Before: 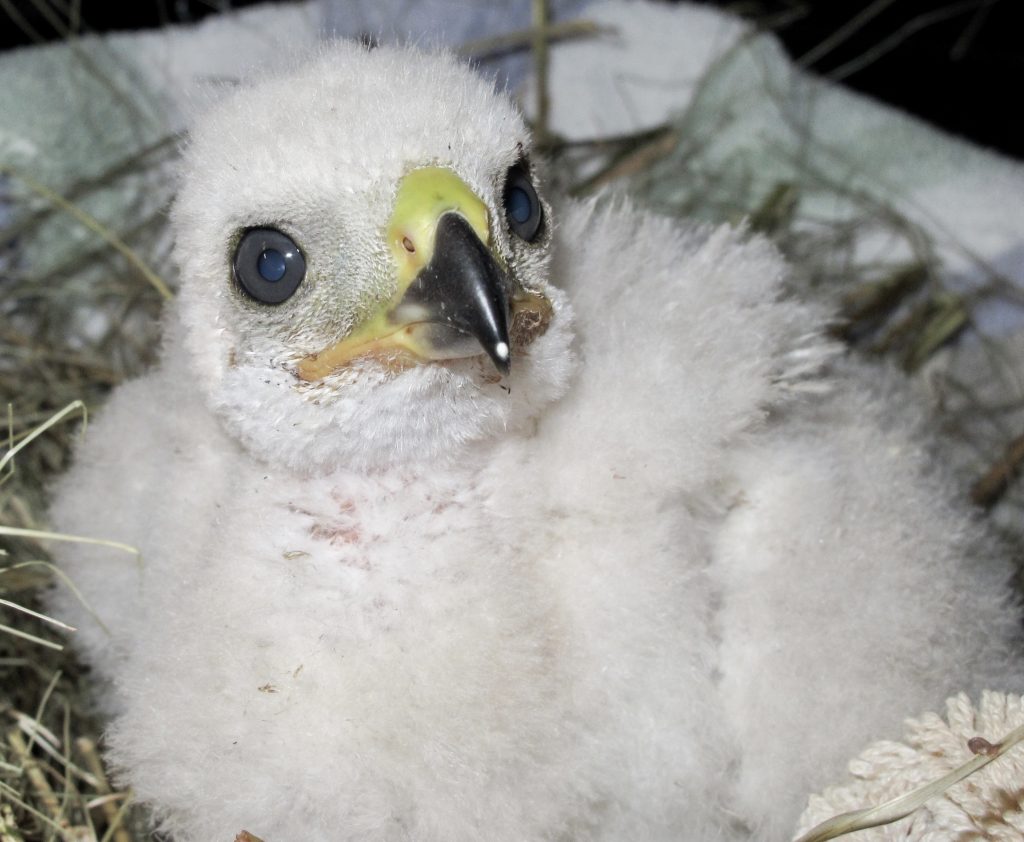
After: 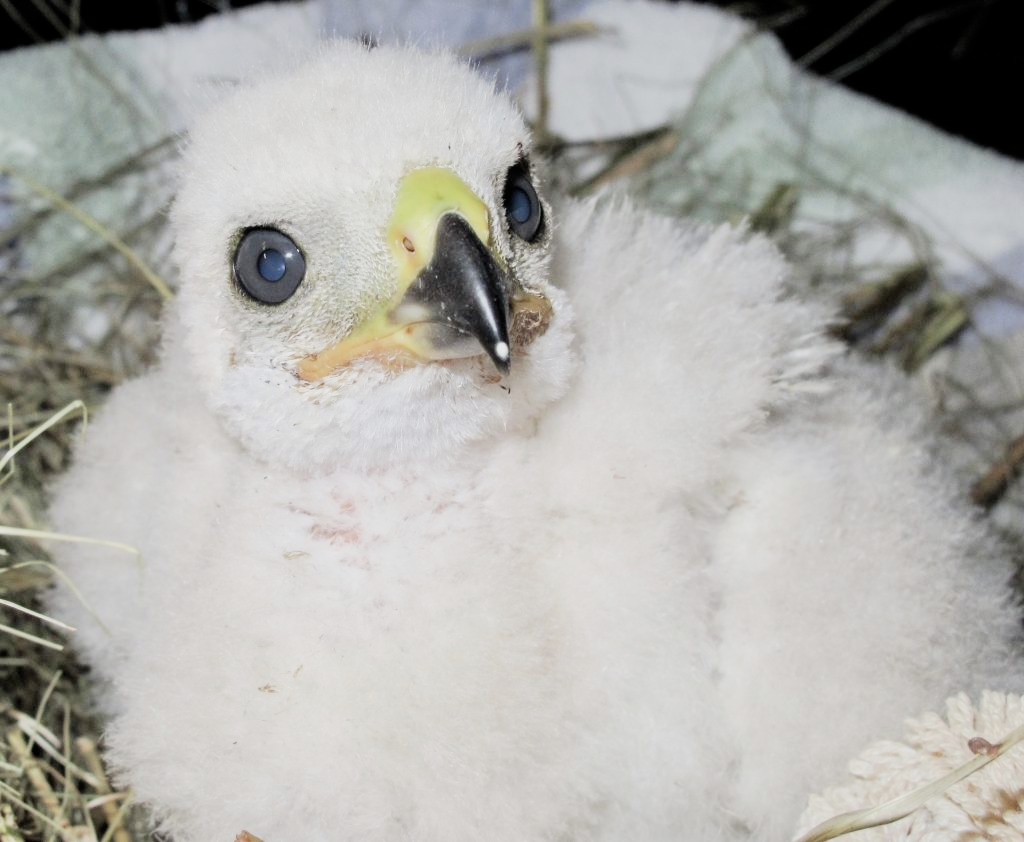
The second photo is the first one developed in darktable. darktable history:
filmic rgb: black relative exposure -7.34 EV, white relative exposure 5.07 EV, hardness 3.2
exposure: black level correction 0, exposure 0.897 EV, compensate exposure bias true, compensate highlight preservation false
